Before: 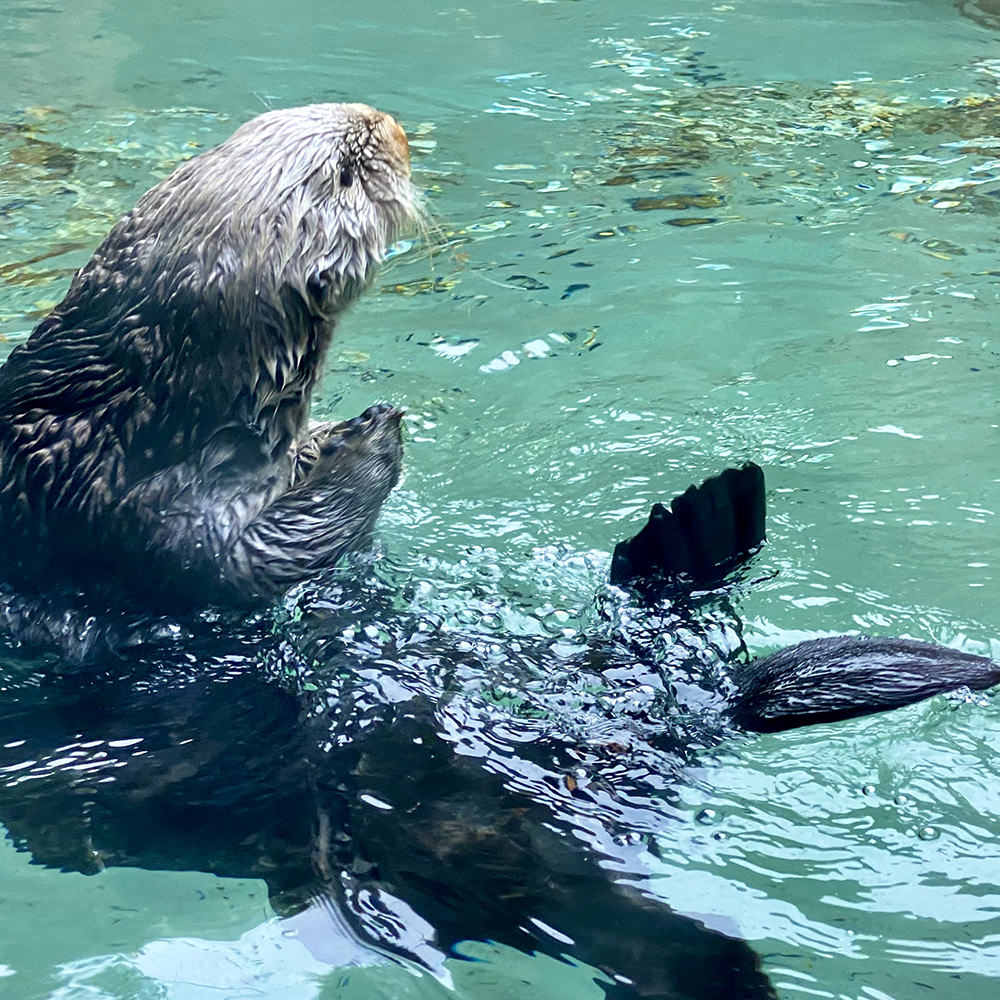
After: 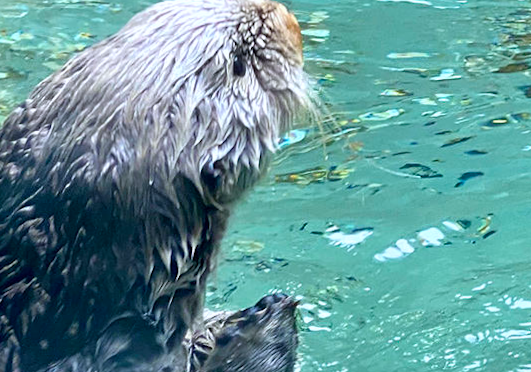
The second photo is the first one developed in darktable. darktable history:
white balance: red 0.984, blue 1.059
crop: left 10.121%, top 10.631%, right 36.218%, bottom 51.526%
rotate and perspective: rotation -0.45°, automatic cropping original format, crop left 0.008, crop right 0.992, crop top 0.012, crop bottom 0.988
